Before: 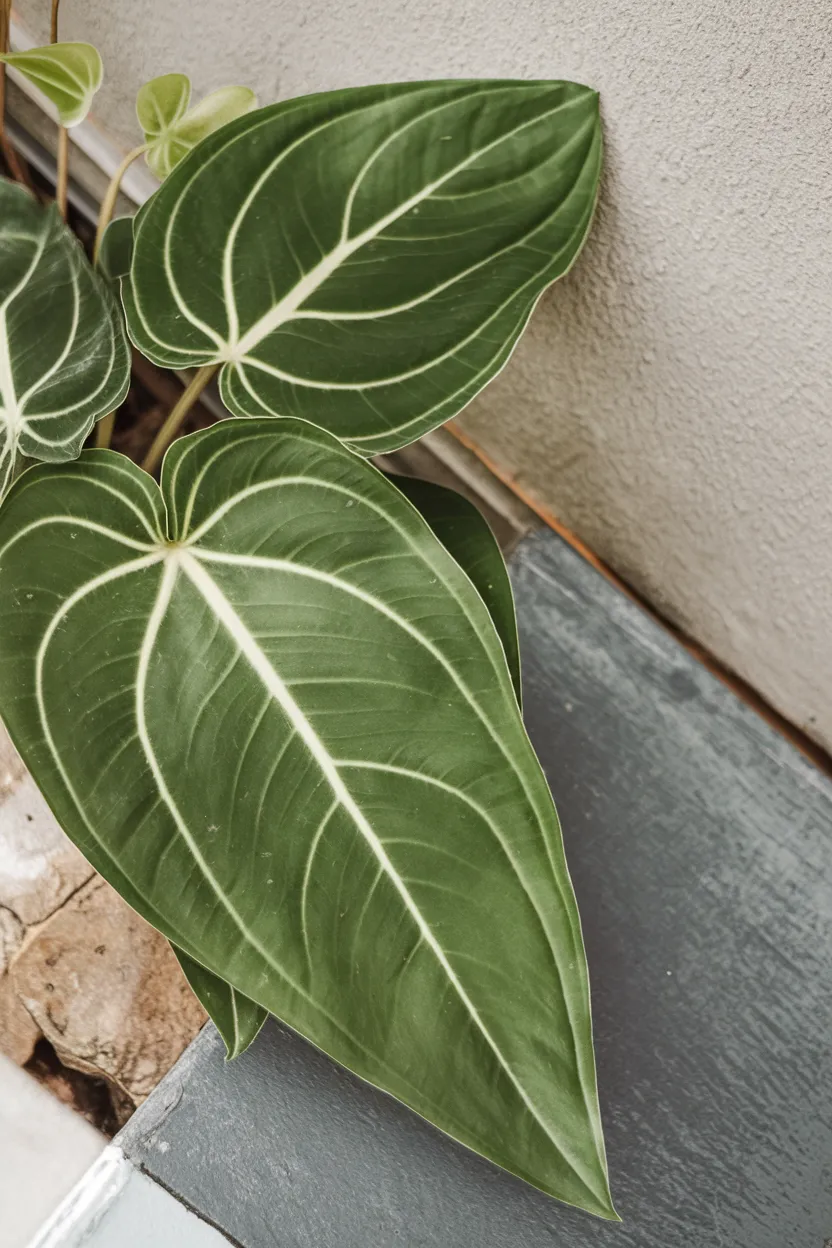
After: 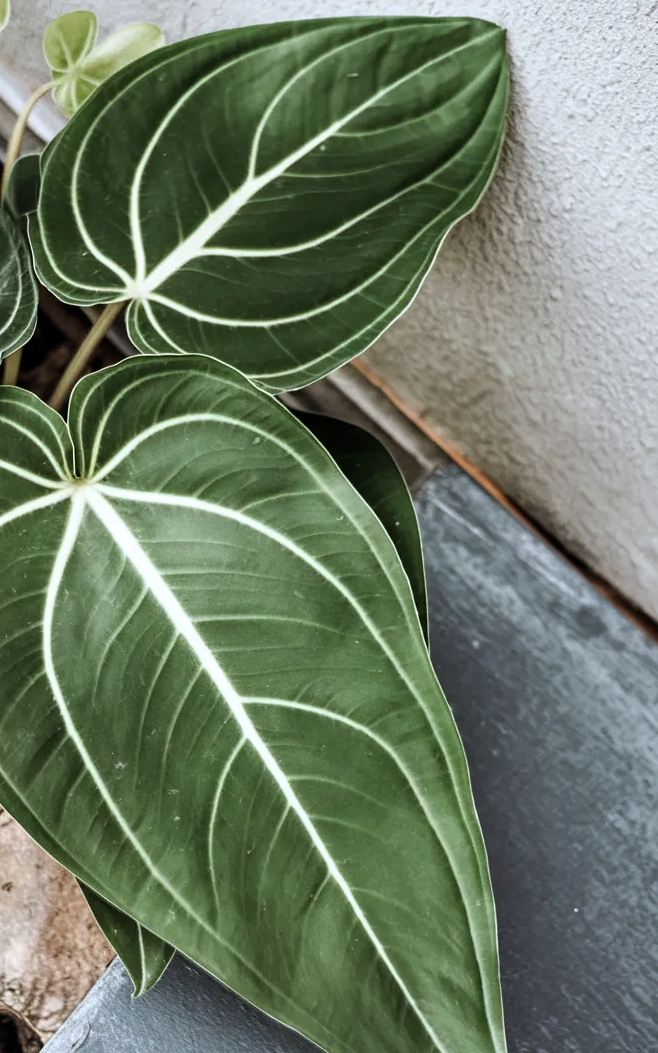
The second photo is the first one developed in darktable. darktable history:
crop: left 11.294%, top 5.094%, right 9.562%, bottom 10.48%
color calibration: x 0.37, y 0.382, temperature 4313.71 K
filmic rgb: black relative exposure -8.27 EV, white relative exposure 2.2 EV, target white luminance 99.852%, hardness 7.05, latitude 74.43%, contrast 1.324, highlights saturation mix -2.07%, shadows ↔ highlights balance 30.62%
